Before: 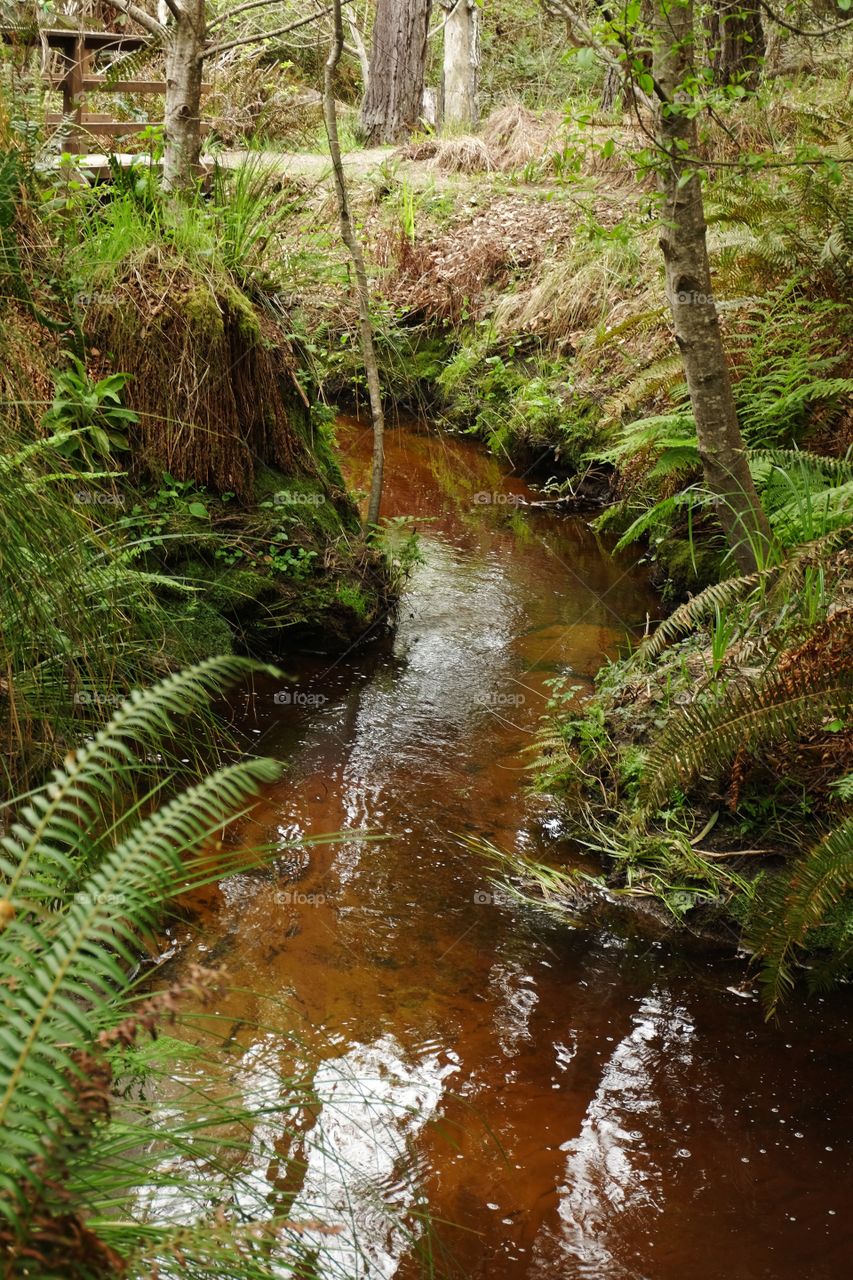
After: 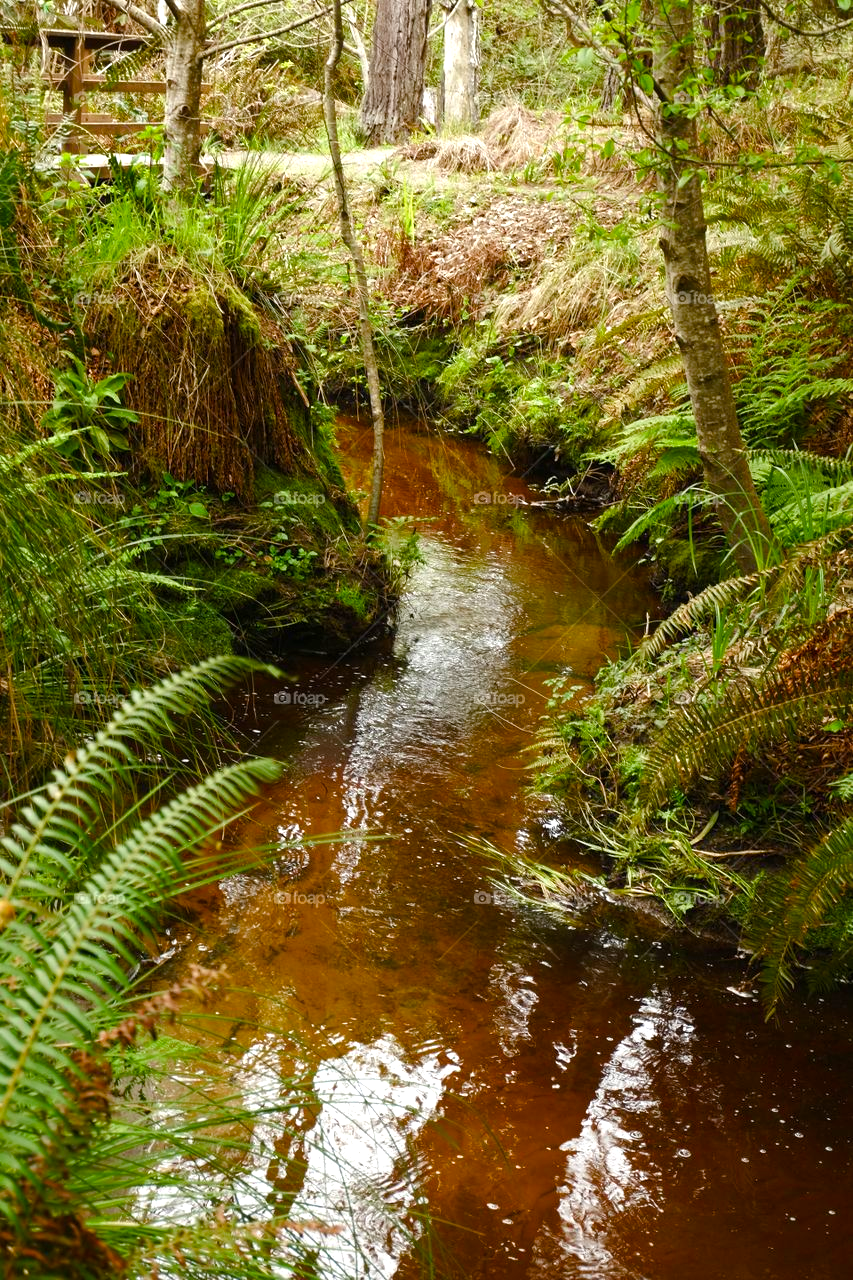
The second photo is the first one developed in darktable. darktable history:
color balance rgb: perceptual saturation grading › global saturation 20%, perceptual saturation grading › highlights -25.762%, perceptual saturation grading › shadows 49.605%, perceptual brilliance grading › global brilliance 11.163%
exposure: black level correction 0, exposure 0 EV, compensate highlight preservation false
